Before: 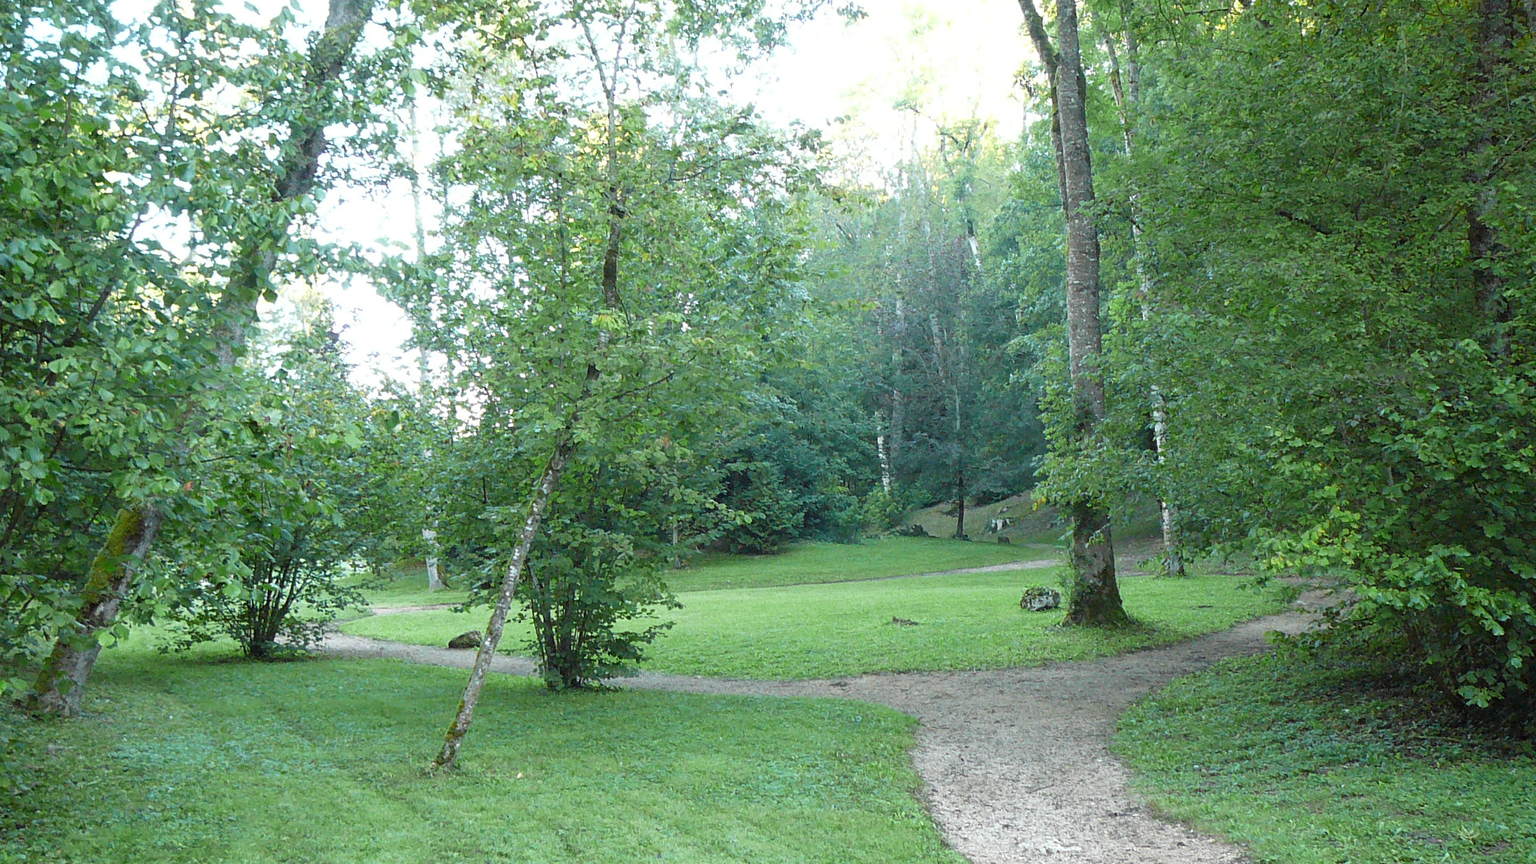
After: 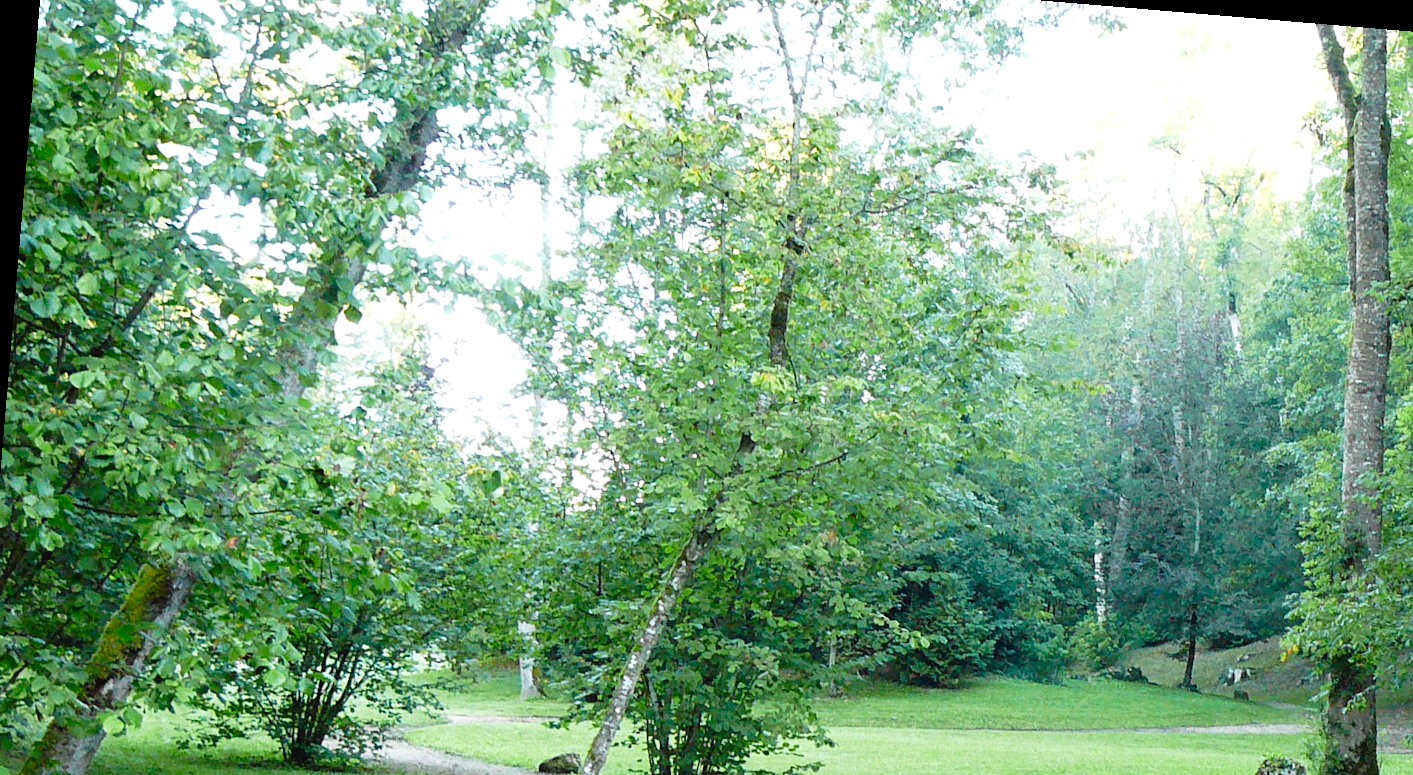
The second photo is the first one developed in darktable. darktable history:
crop and rotate: angle -4.8°, left 2.172%, top 6.691%, right 27.283%, bottom 30.582%
tone curve: curves: ch0 [(0, 0) (0.003, 0.007) (0.011, 0.01) (0.025, 0.018) (0.044, 0.028) (0.069, 0.034) (0.1, 0.04) (0.136, 0.051) (0.177, 0.104) (0.224, 0.161) (0.277, 0.234) (0.335, 0.316) (0.399, 0.41) (0.468, 0.487) (0.543, 0.577) (0.623, 0.679) (0.709, 0.769) (0.801, 0.854) (0.898, 0.922) (1, 1)], preserve colors none
color correction: highlights b* -0.039
exposure: exposure 0.239 EV, compensate exposure bias true, compensate highlight preservation false
